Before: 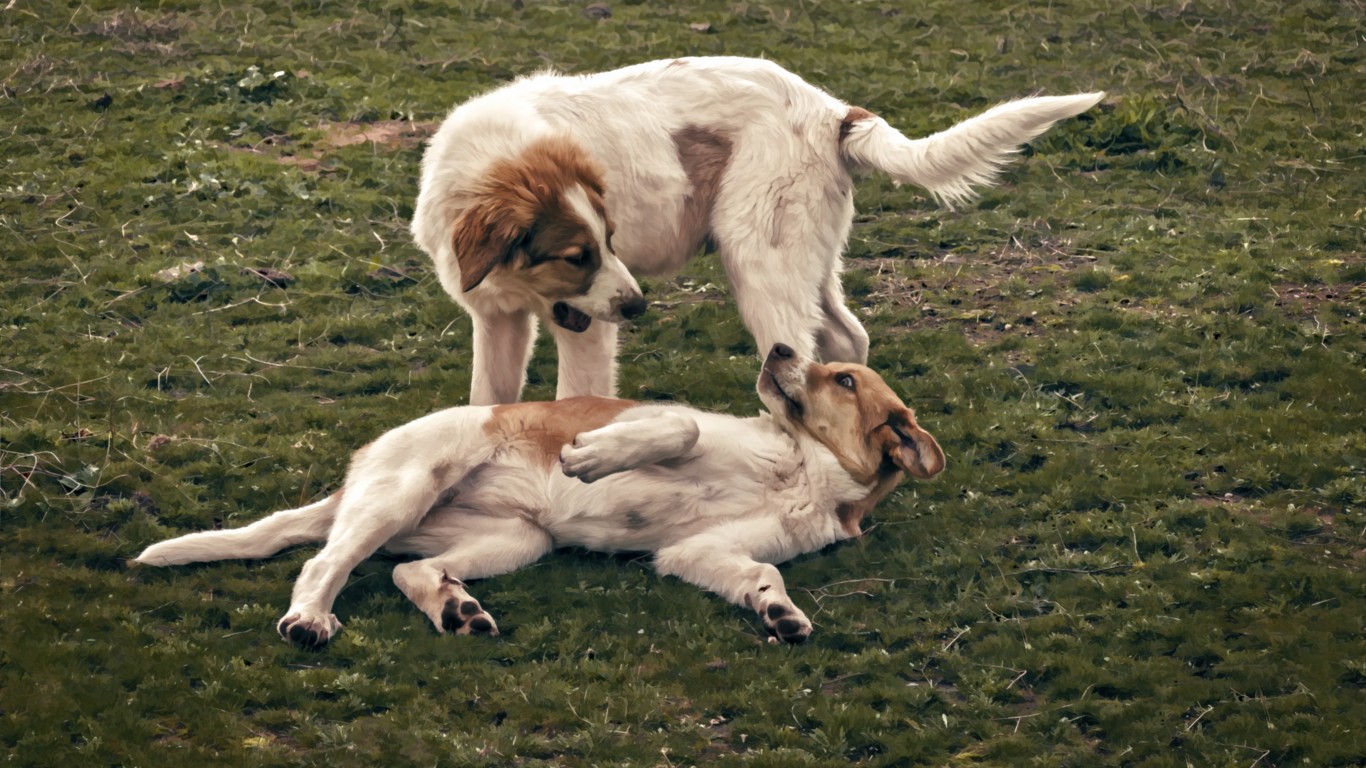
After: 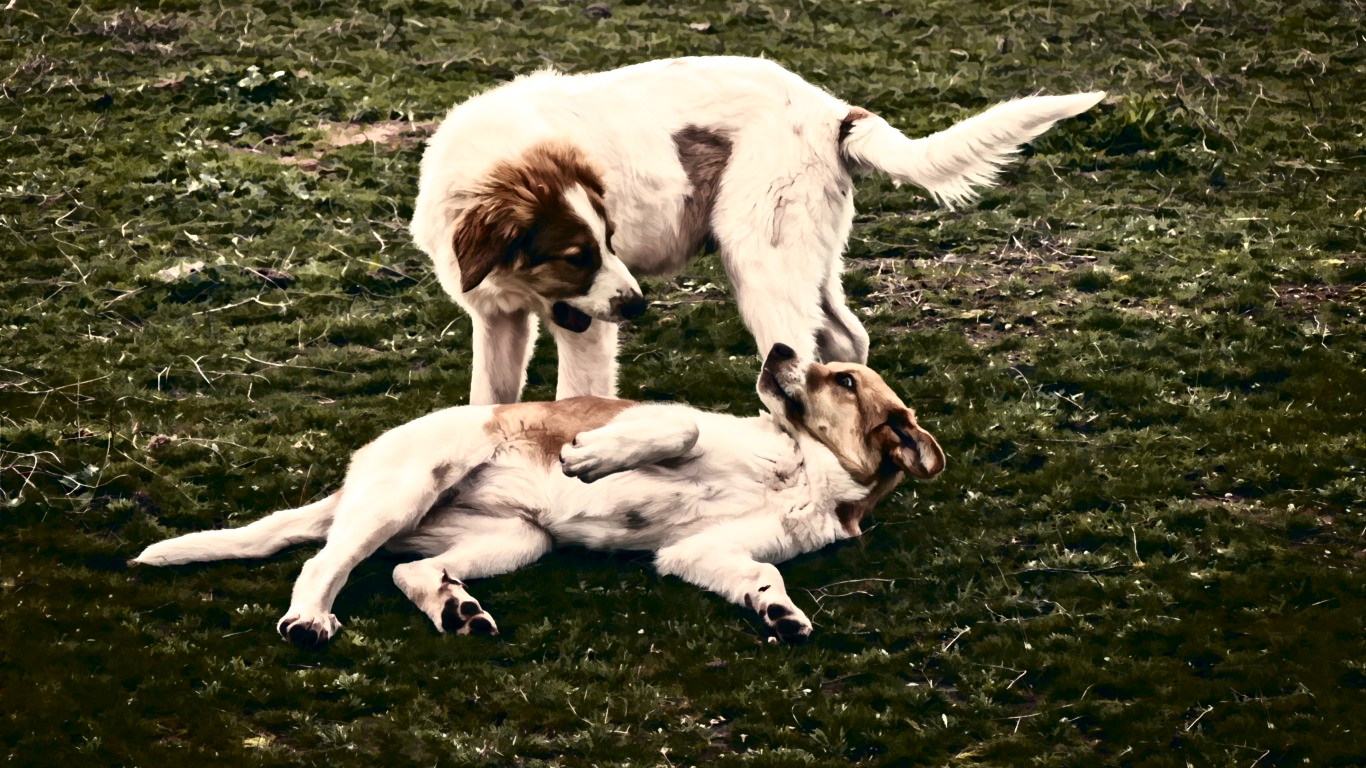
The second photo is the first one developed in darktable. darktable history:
tone curve: curves: ch0 [(0, 0) (0.003, 0.002) (0.011, 0.005) (0.025, 0.011) (0.044, 0.017) (0.069, 0.021) (0.1, 0.027) (0.136, 0.035) (0.177, 0.05) (0.224, 0.076) (0.277, 0.126) (0.335, 0.212) (0.399, 0.333) (0.468, 0.473) (0.543, 0.627) (0.623, 0.784) (0.709, 0.9) (0.801, 0.963) (0.898, 0.988) (1, 1)], color space Lab, independent channels, preserve colors none
